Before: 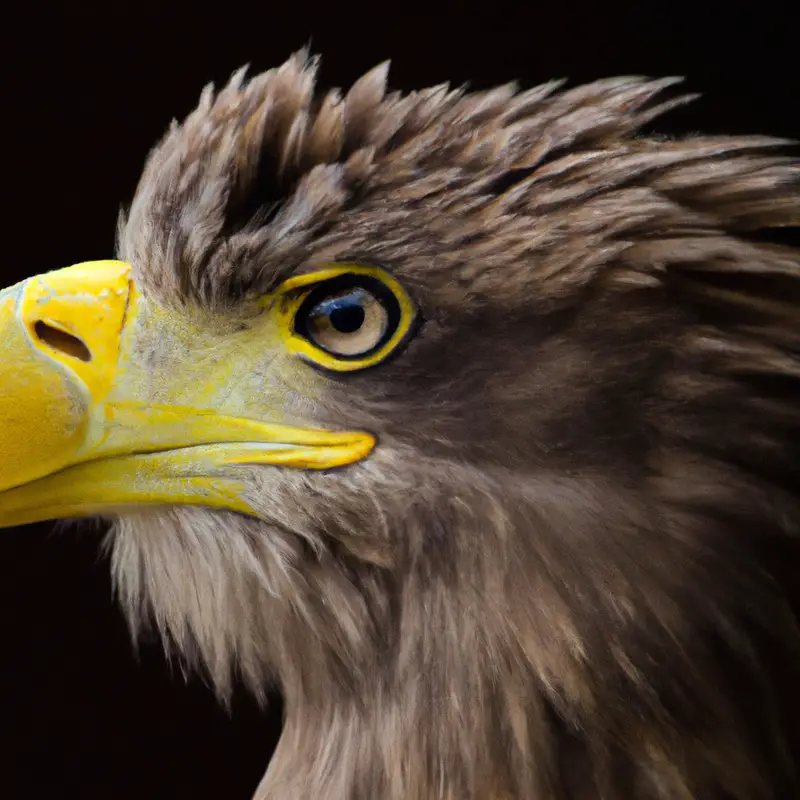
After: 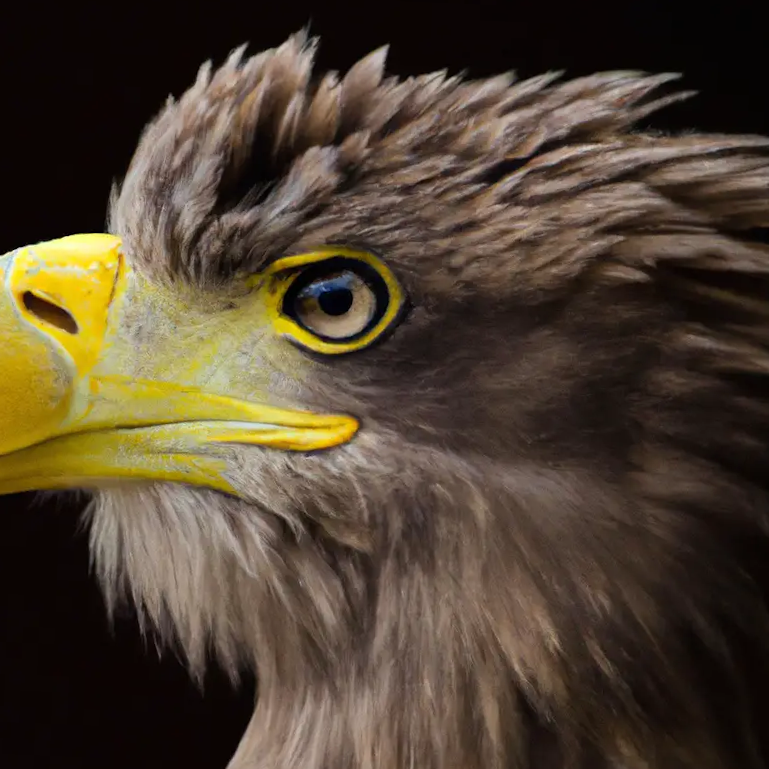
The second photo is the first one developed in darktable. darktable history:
crop and rotate: angle -2.29°
